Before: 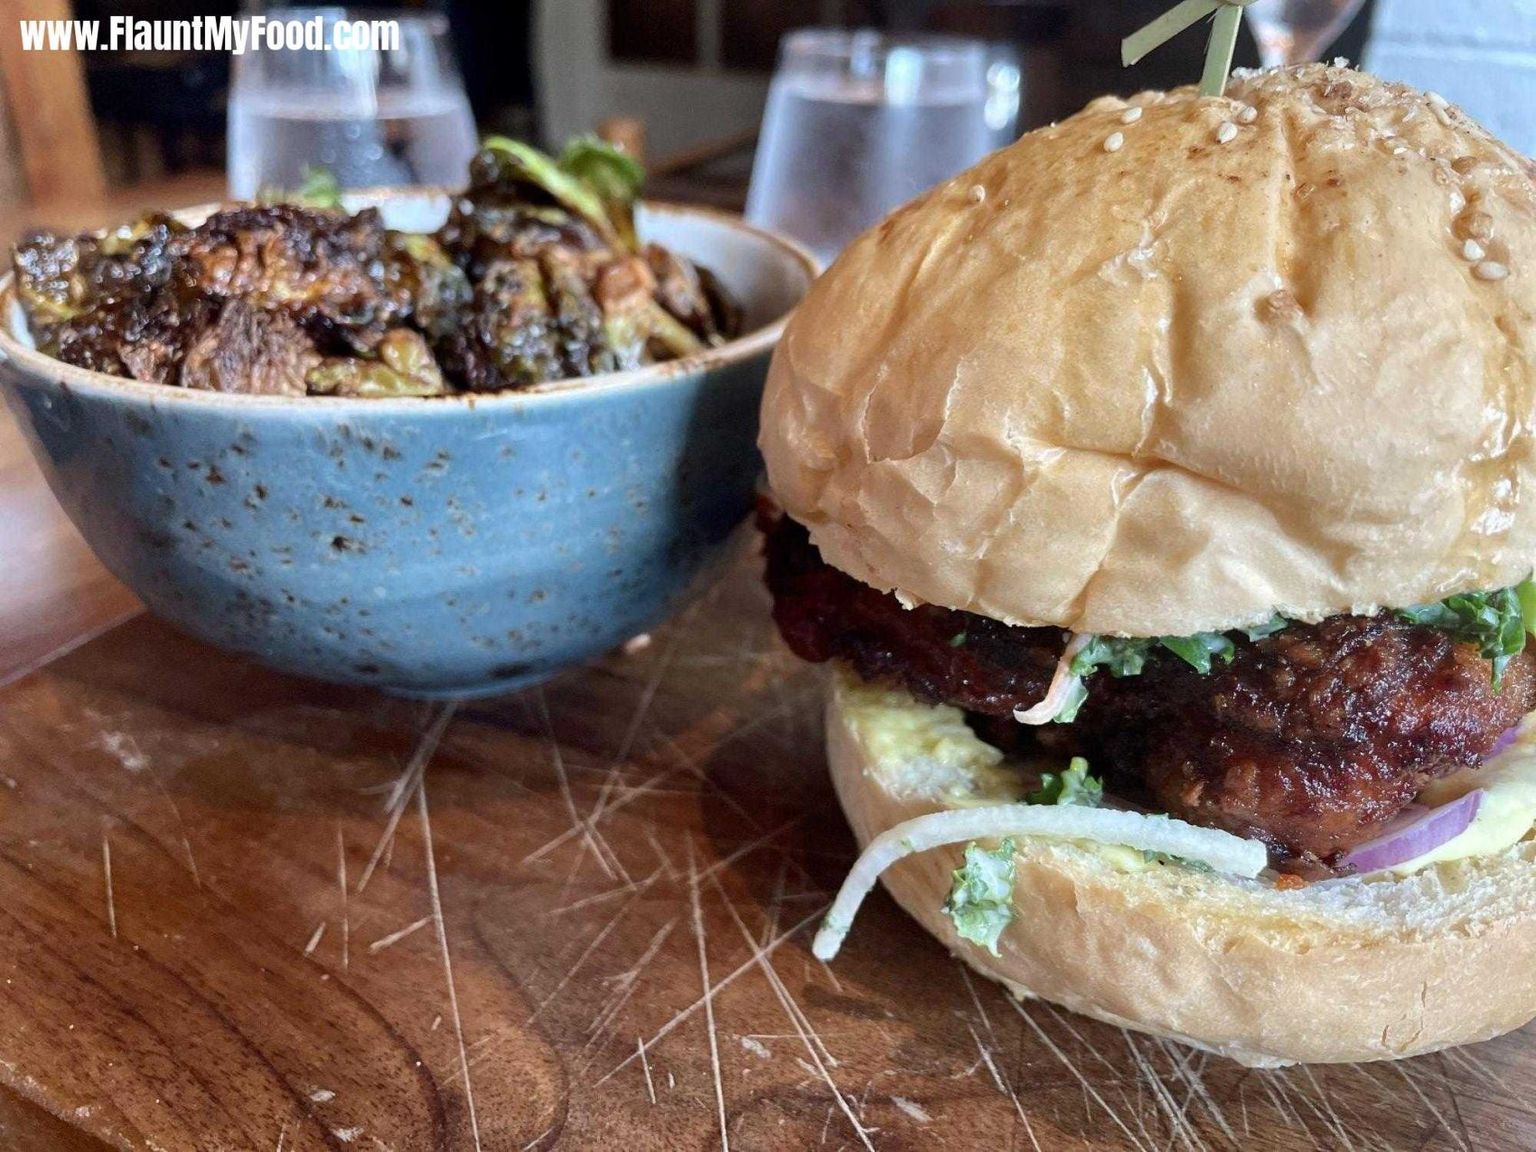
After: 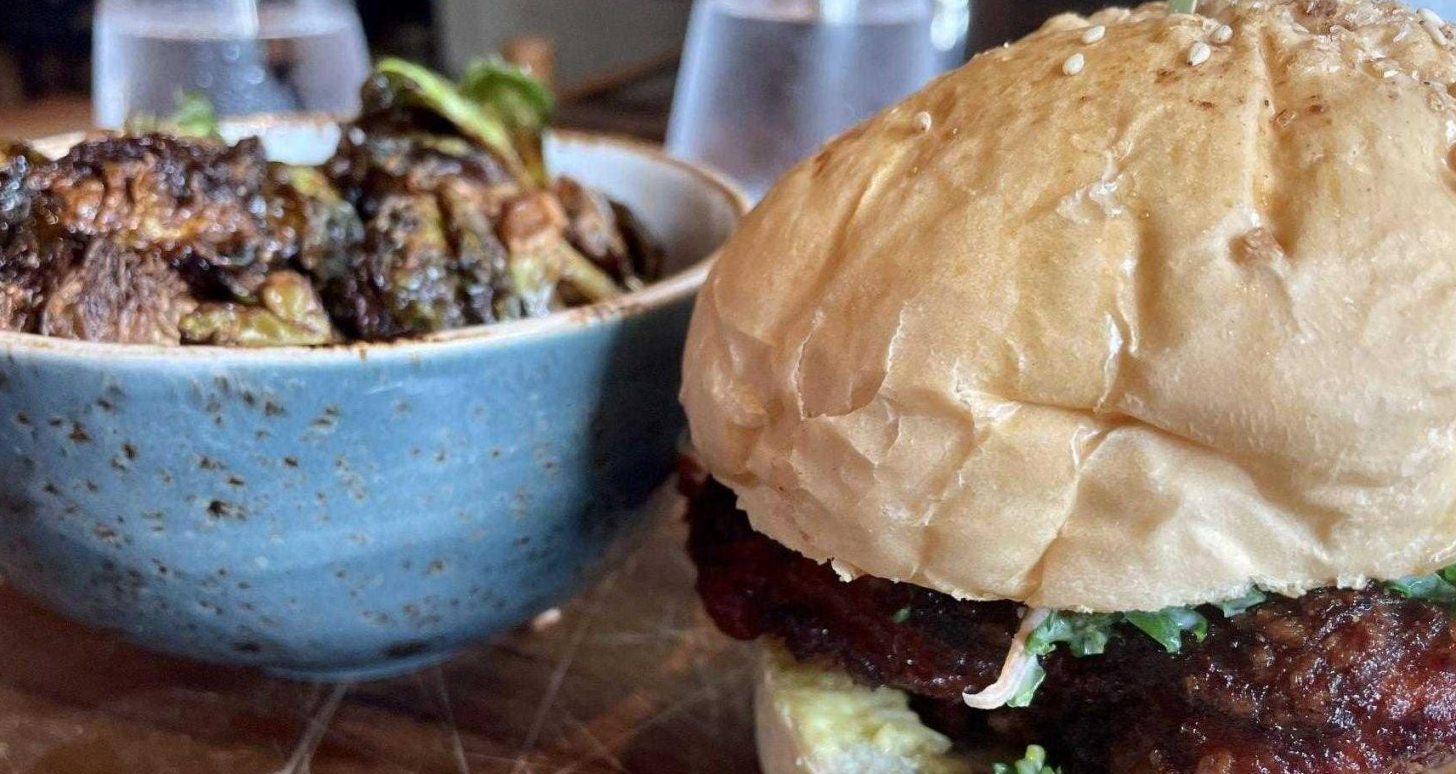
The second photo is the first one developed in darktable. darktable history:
crop and rotate: left 9.364%, top 7.347%, right 4.969%, bottom 31.9%
